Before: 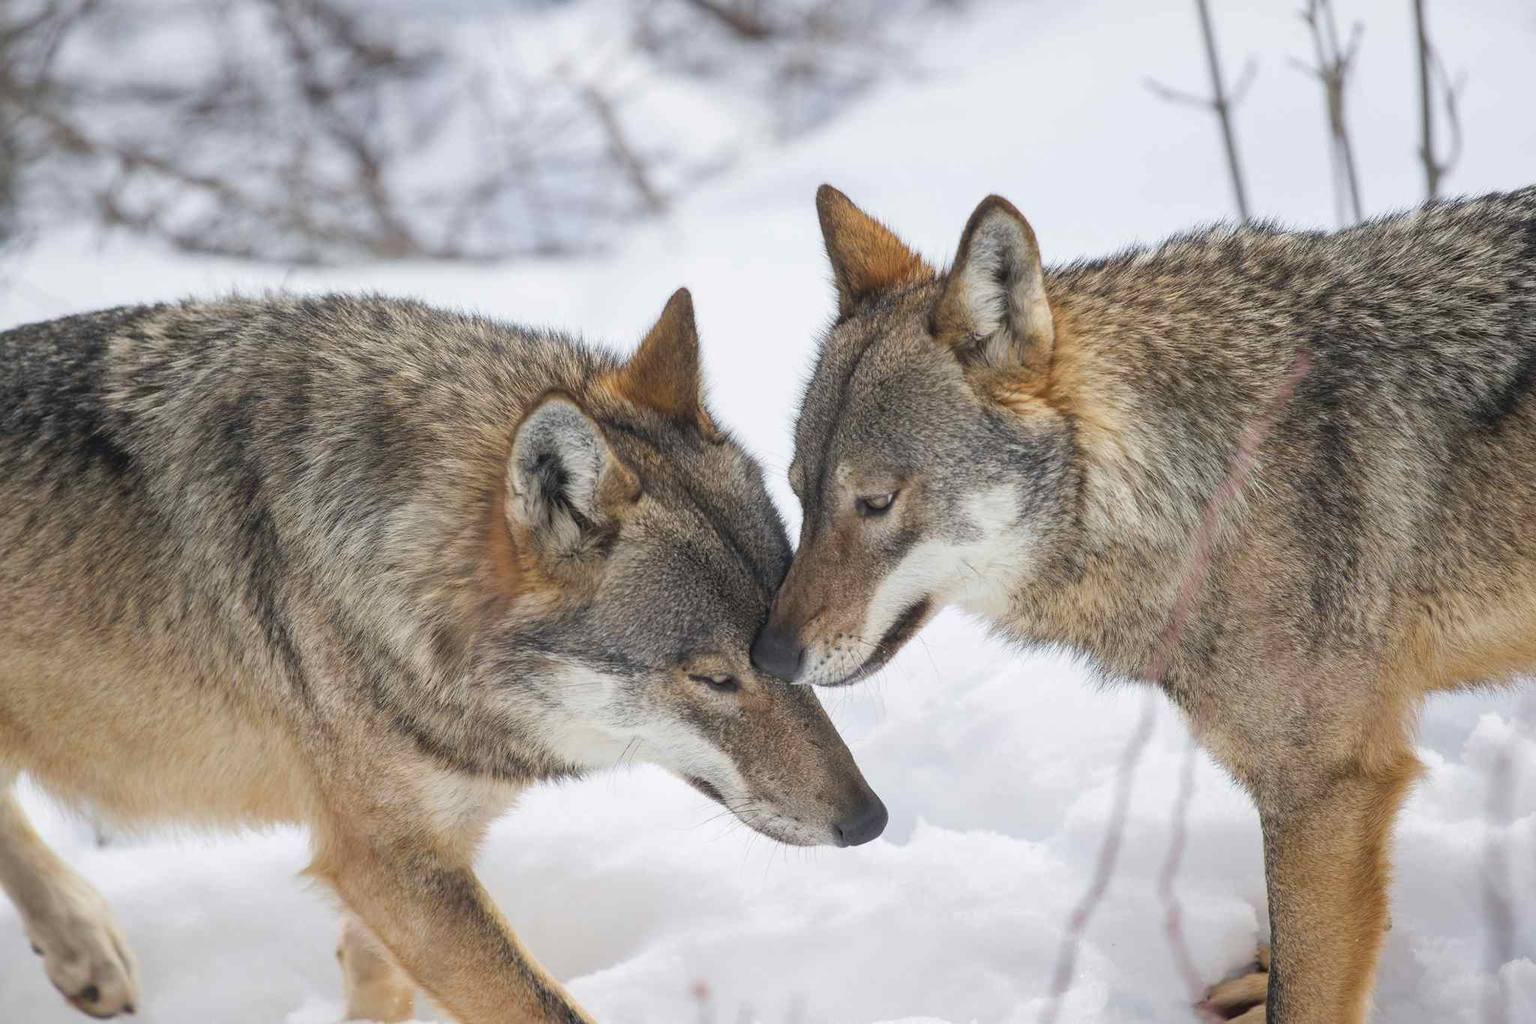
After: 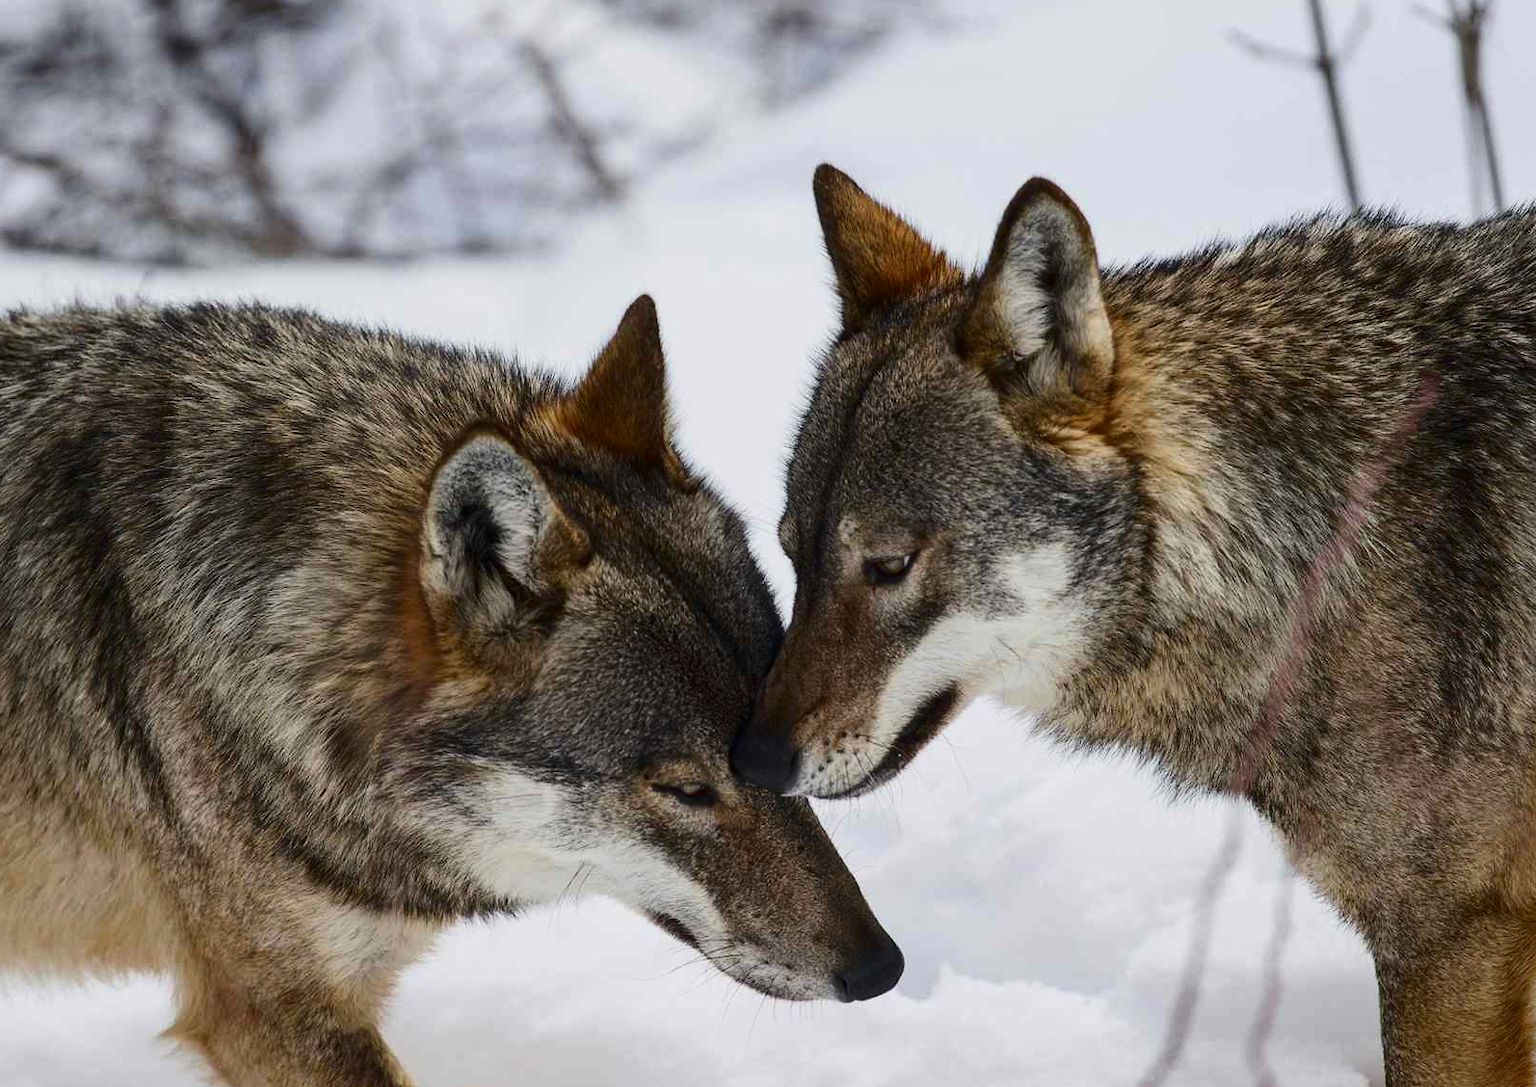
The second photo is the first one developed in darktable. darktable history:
contrast brightness saturation: contrast 0.24, brightness -0.231, saturation 0.136
crop: left 11.325%, top 5.4%, right 9.6%, bottom 10.58%
exposure: exposure -0.264 EV, compensate highlight preservation false
